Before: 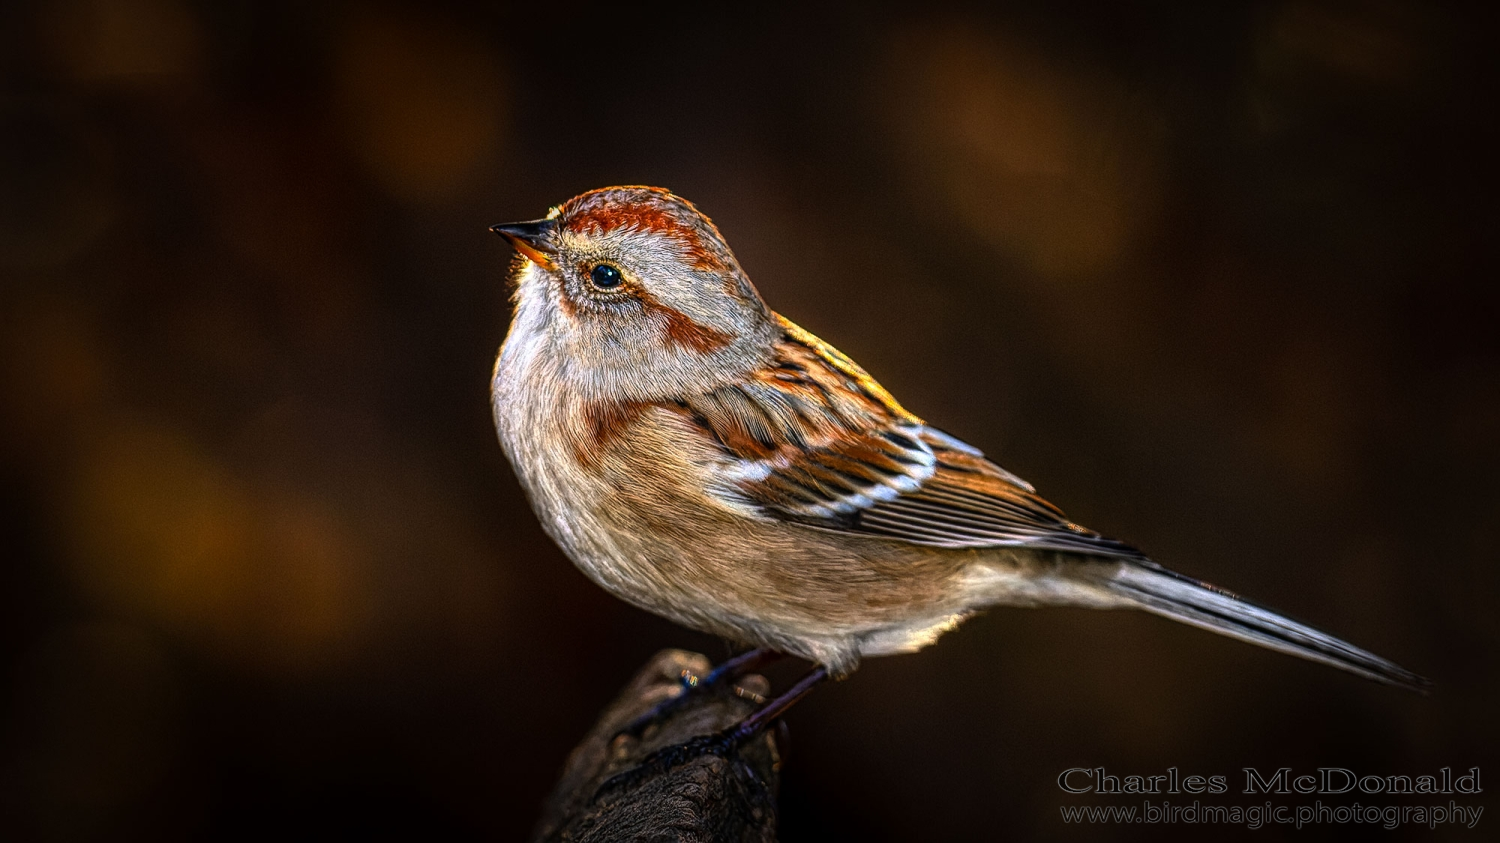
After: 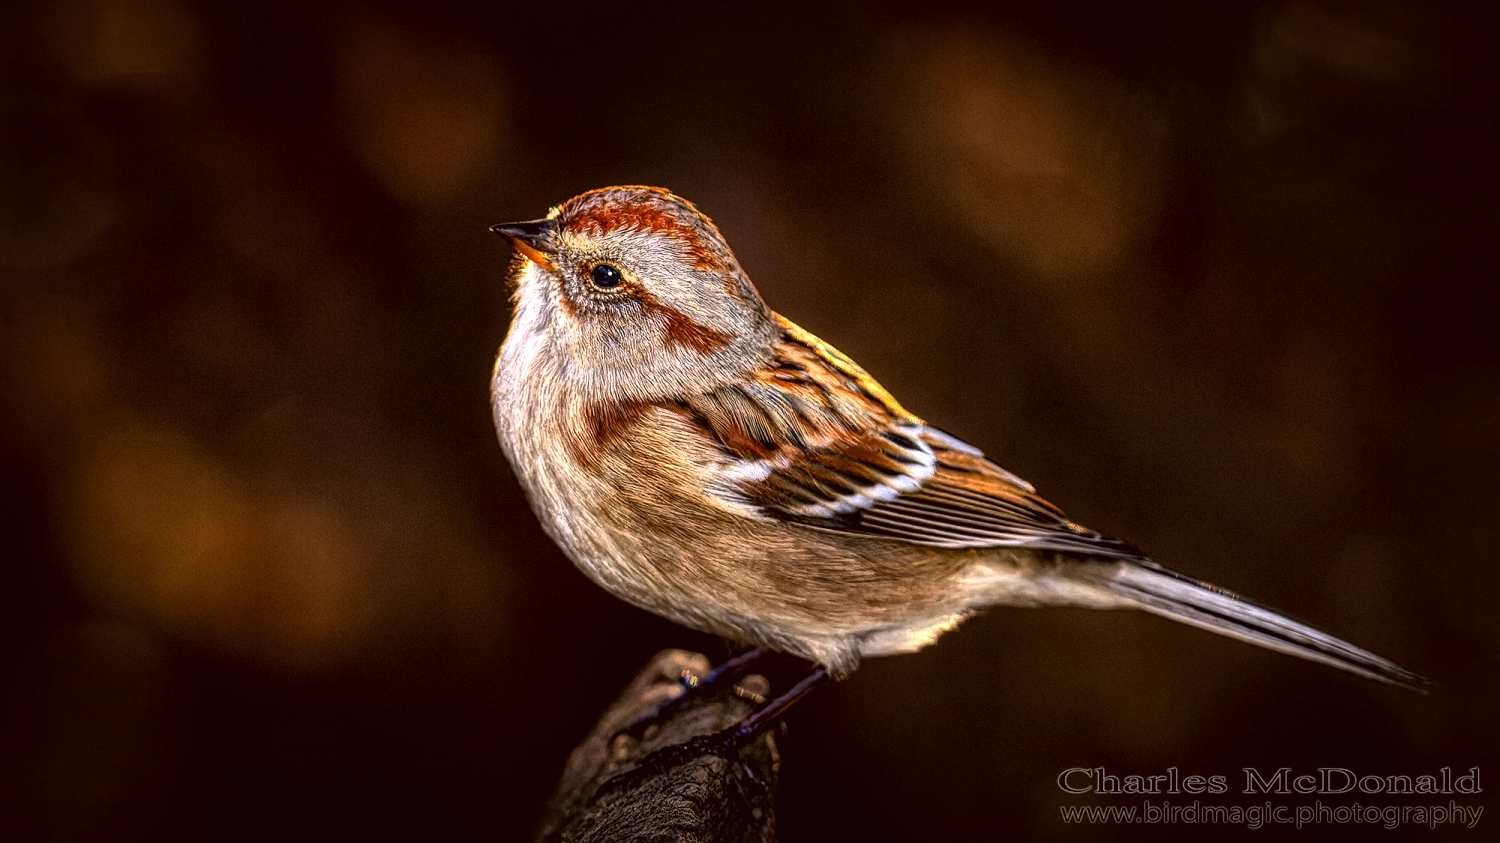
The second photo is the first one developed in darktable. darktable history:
contrast equalizer: y [[0.5 ×6], [0.5 ×6], [0.5, 0.5, 0.501, 0.545, 0.707, 0.863], [0 ×6], [0 ×6]]
local contrast: mode bilateral grid, contrast 20, coarseness 50, detail 158%, midtone range 0.2
exposure: exposure 0.129 EV, compensate highlight preservation false
color correction: highlights a* 6.38, highlights b* 7.44, shadows a* 6.74, shadows b* 6.97, saturation 0.912
